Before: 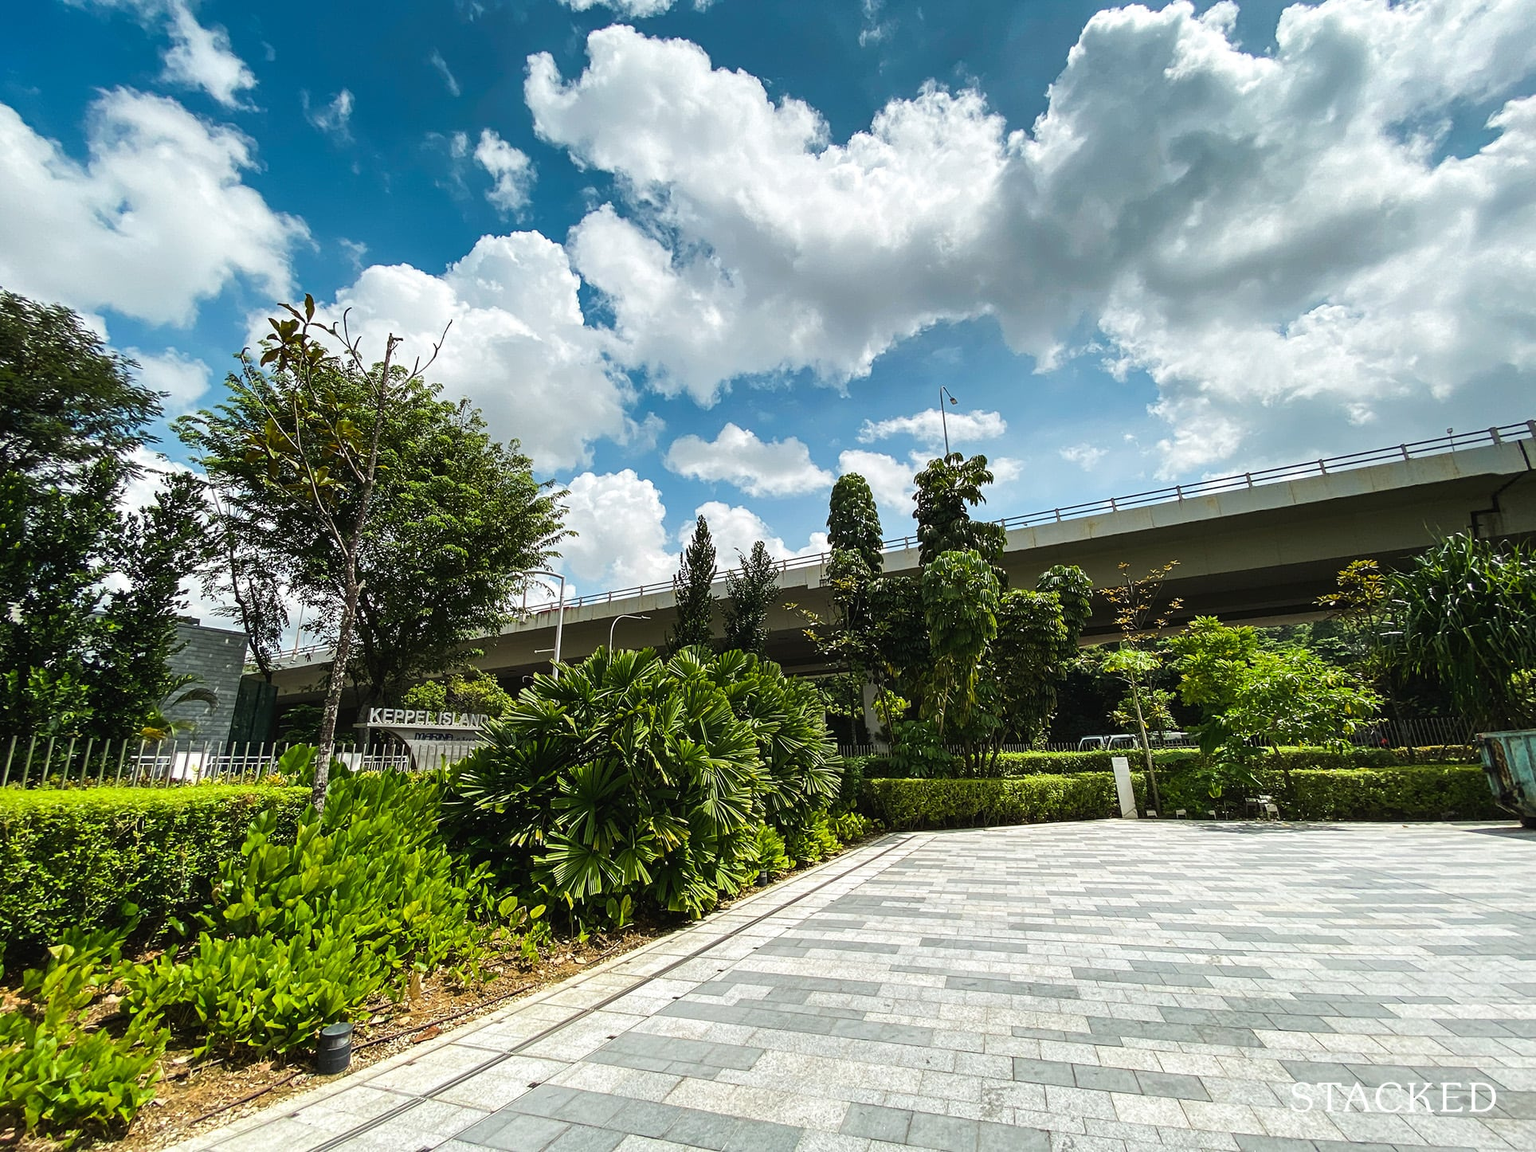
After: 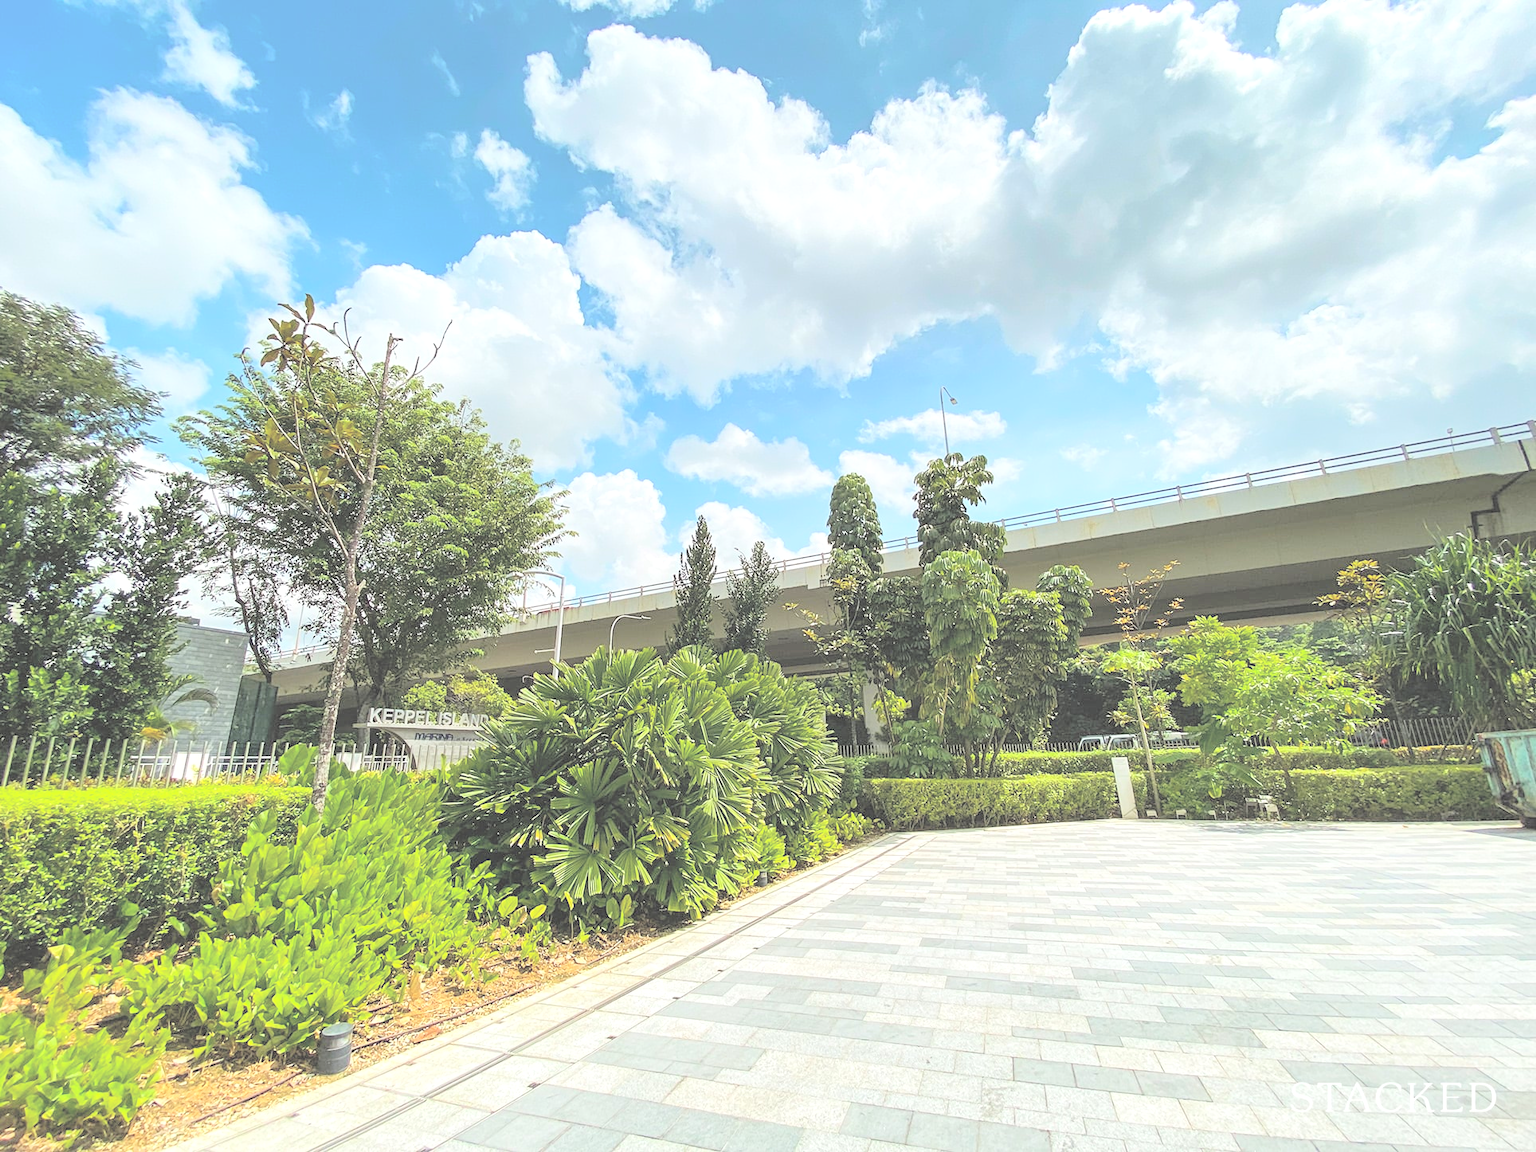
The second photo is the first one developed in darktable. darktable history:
exposure: exposure 0.161 EV, compensate highlight preservation false
contrast brightness saturation: brightness 0.993
